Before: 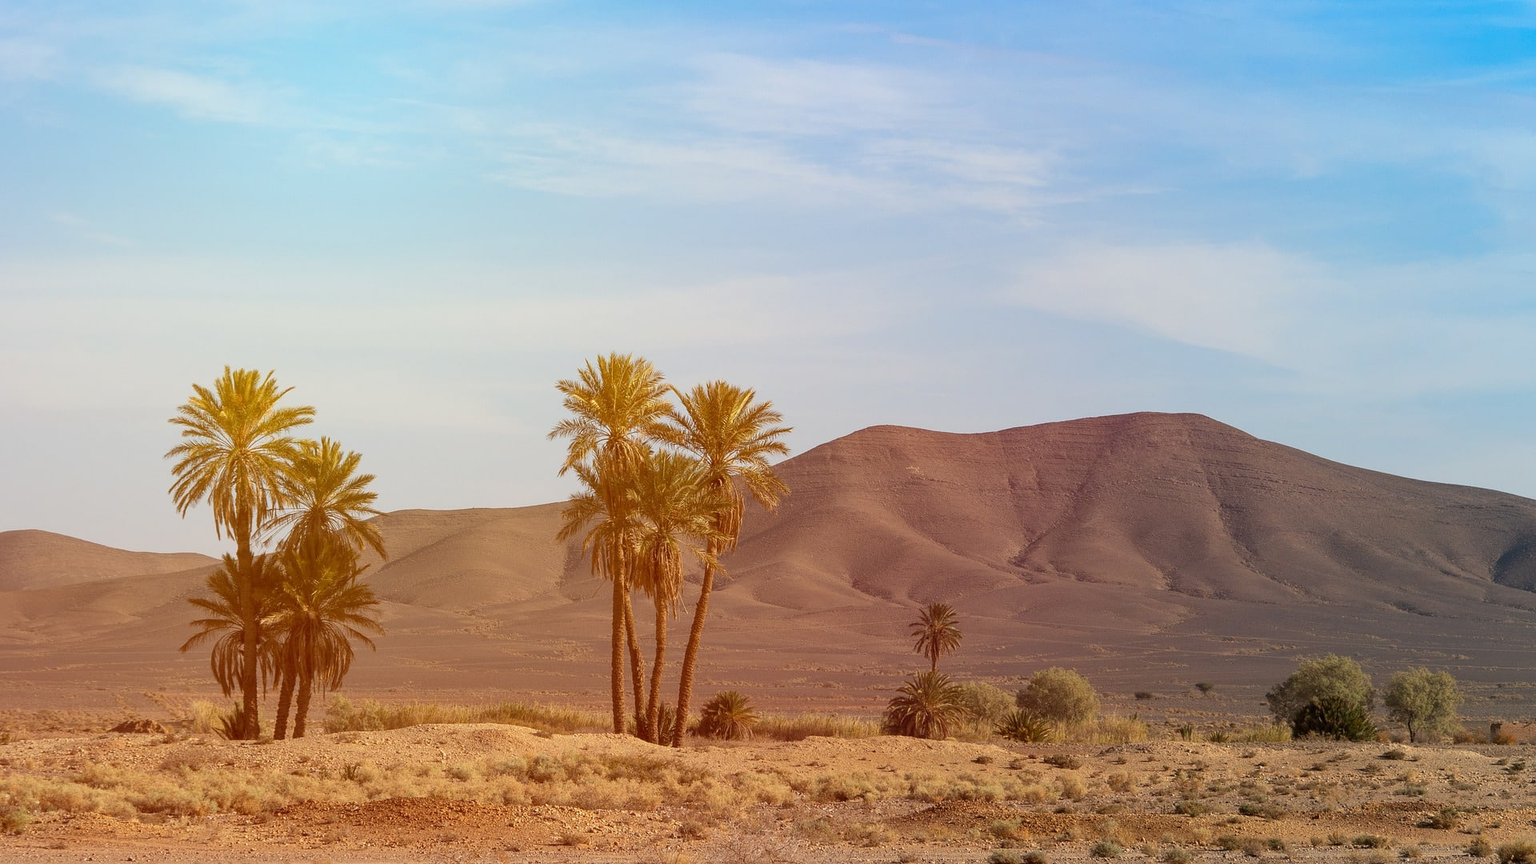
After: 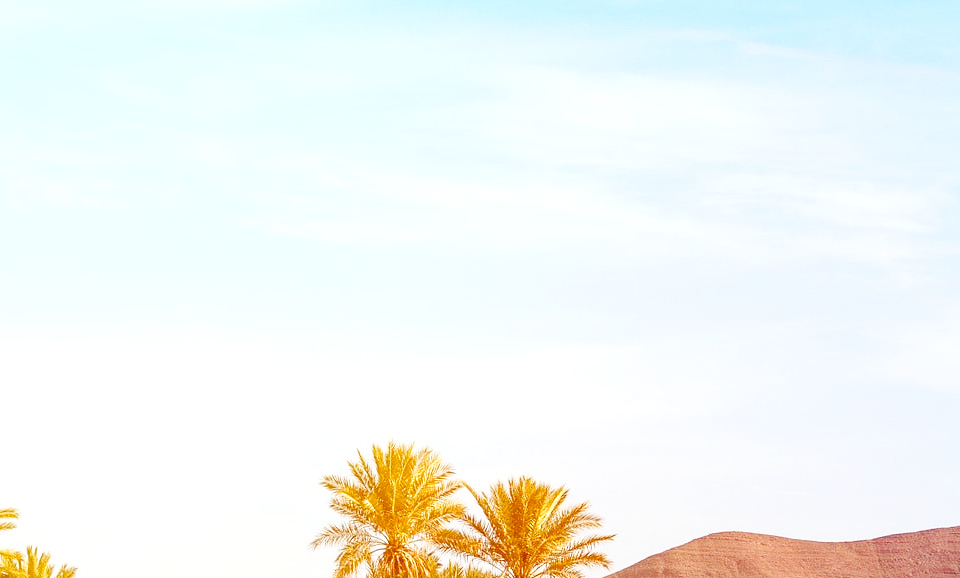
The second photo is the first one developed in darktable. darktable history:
crop: left 19.556%, right 30.401%, bottom 46.458%
base curve: curves: ch0 [(0, 0) (0.032, 0.025) (0.121, 0.166) (0.206, 0.329) (0.605, 0.79) (1, 1)], preserve colors none
exposure: black level correction 0, exposure 0.7 EV, compensate exposure bias true, compensate highlight preservation false
